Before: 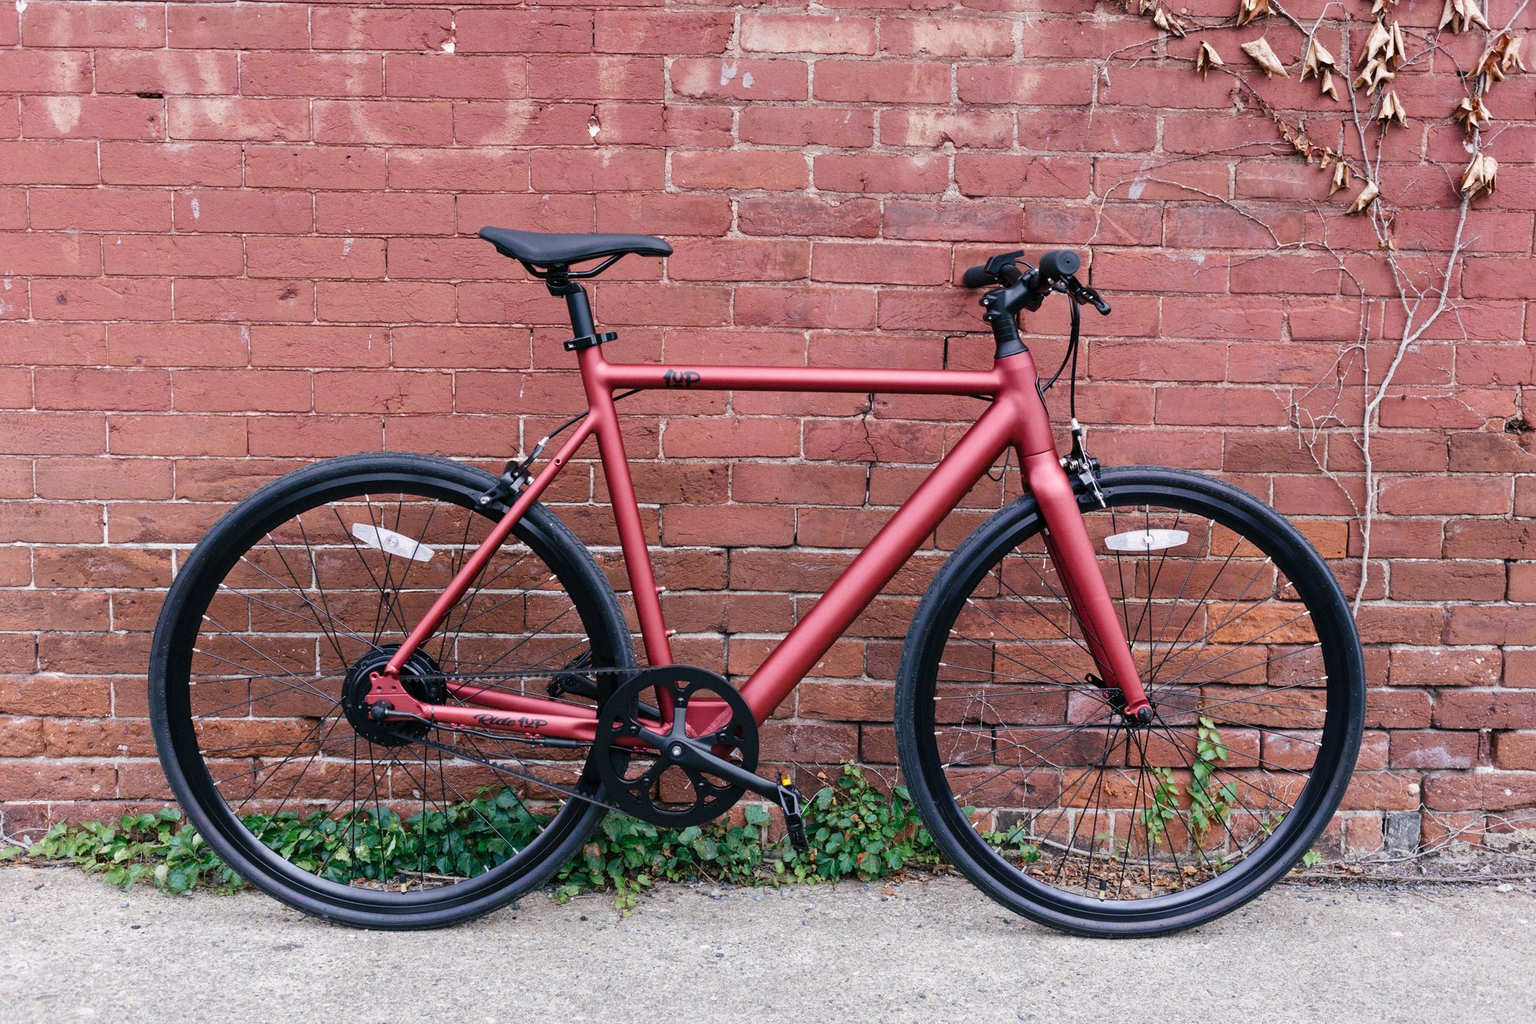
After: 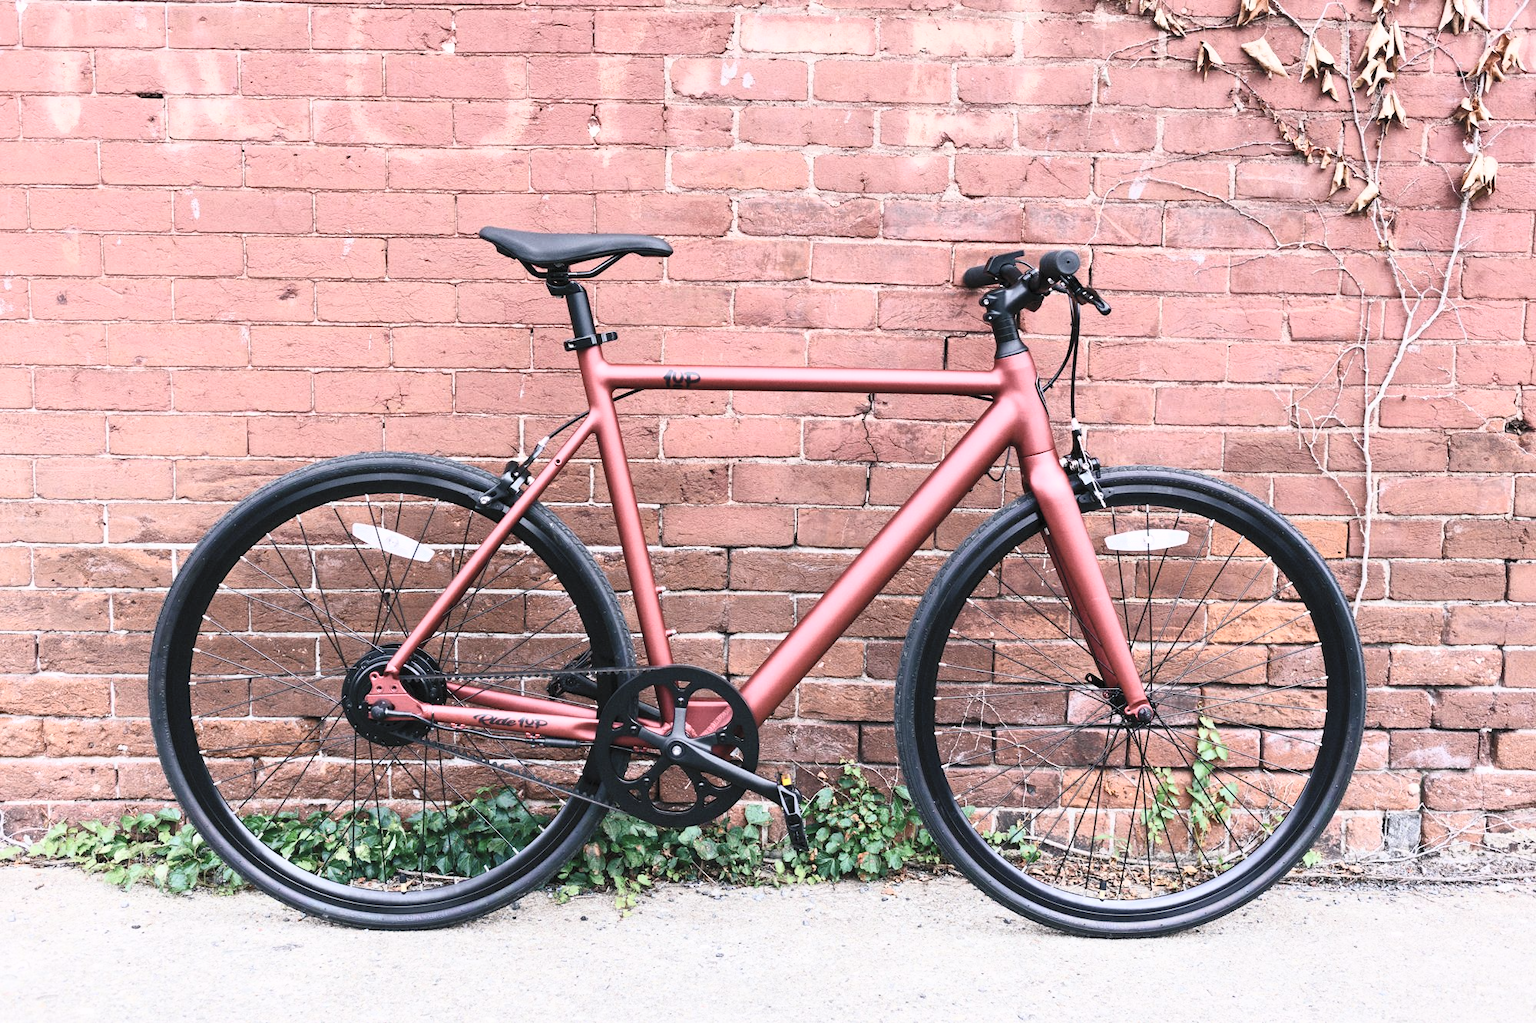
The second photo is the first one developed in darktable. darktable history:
contrast brightness saturation: contrast 0.431, brightness 0.557, saturation -0.209
